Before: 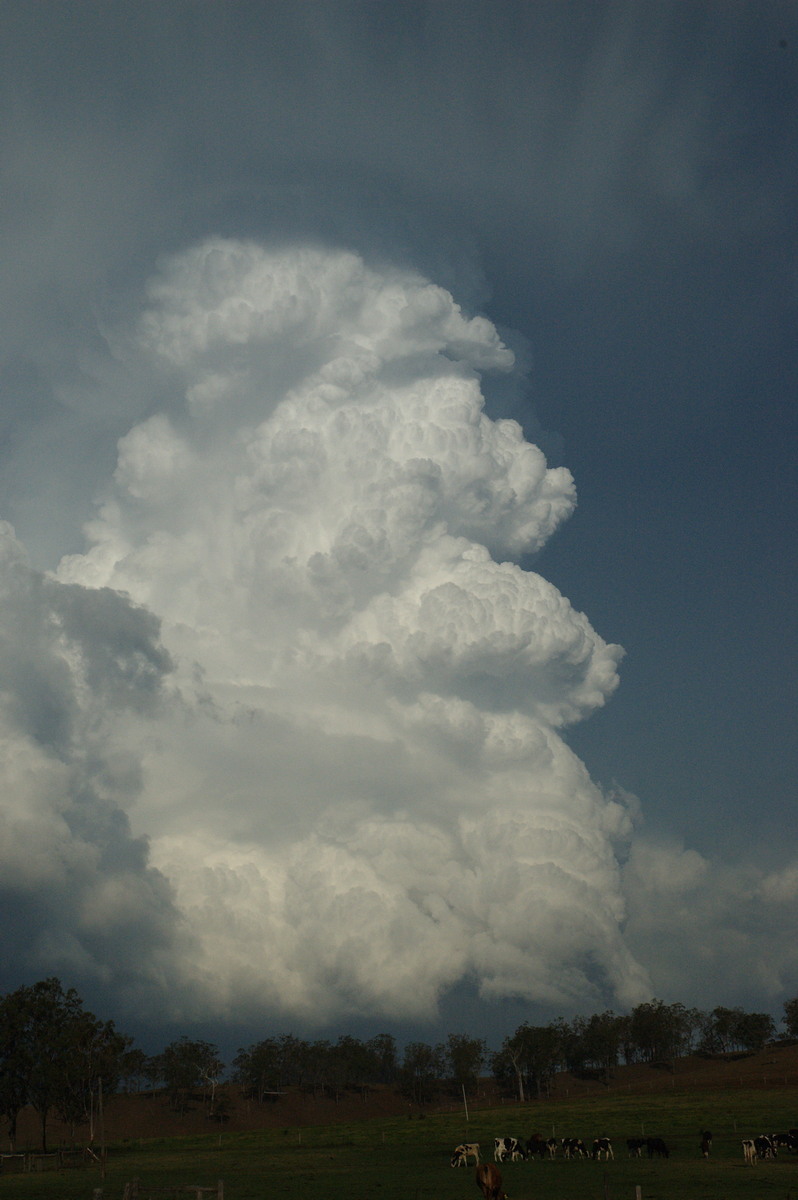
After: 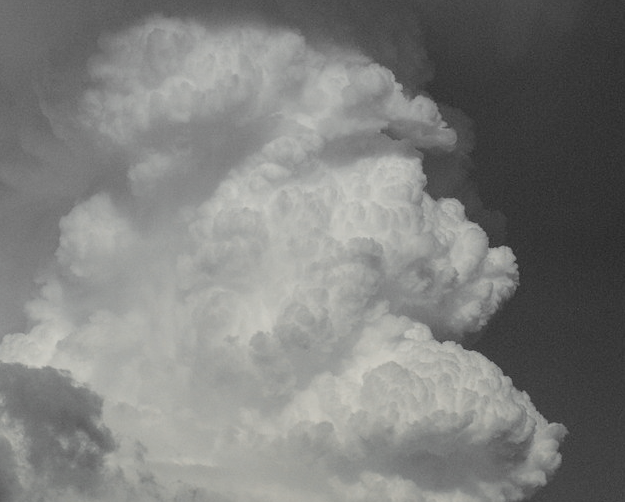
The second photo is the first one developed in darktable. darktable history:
local contrast: on, module defaults
filmic rgb: black relative exposure -7.65 EV, white relative exposure 4.56 EV, threshold 3.04 EV, structure ↔ texture 99.1%, hardness 3.61, contrast 1.24, enable highlight reconstruction true
color zones: curves: ch1 [(0, 0.831) (0.08, 0.771) (0.157, 0.268) (0.241, 0.207) (0.562, -0.005) (0.714, -0.013) (0.876, 0.01) (1, 0.831)]
contrast brightness saturation: saturation 0.519
crop: left 7.31%, top 18.428%, right 14.285%, bottom 39.736%
tone equalizer: on, module defaults
